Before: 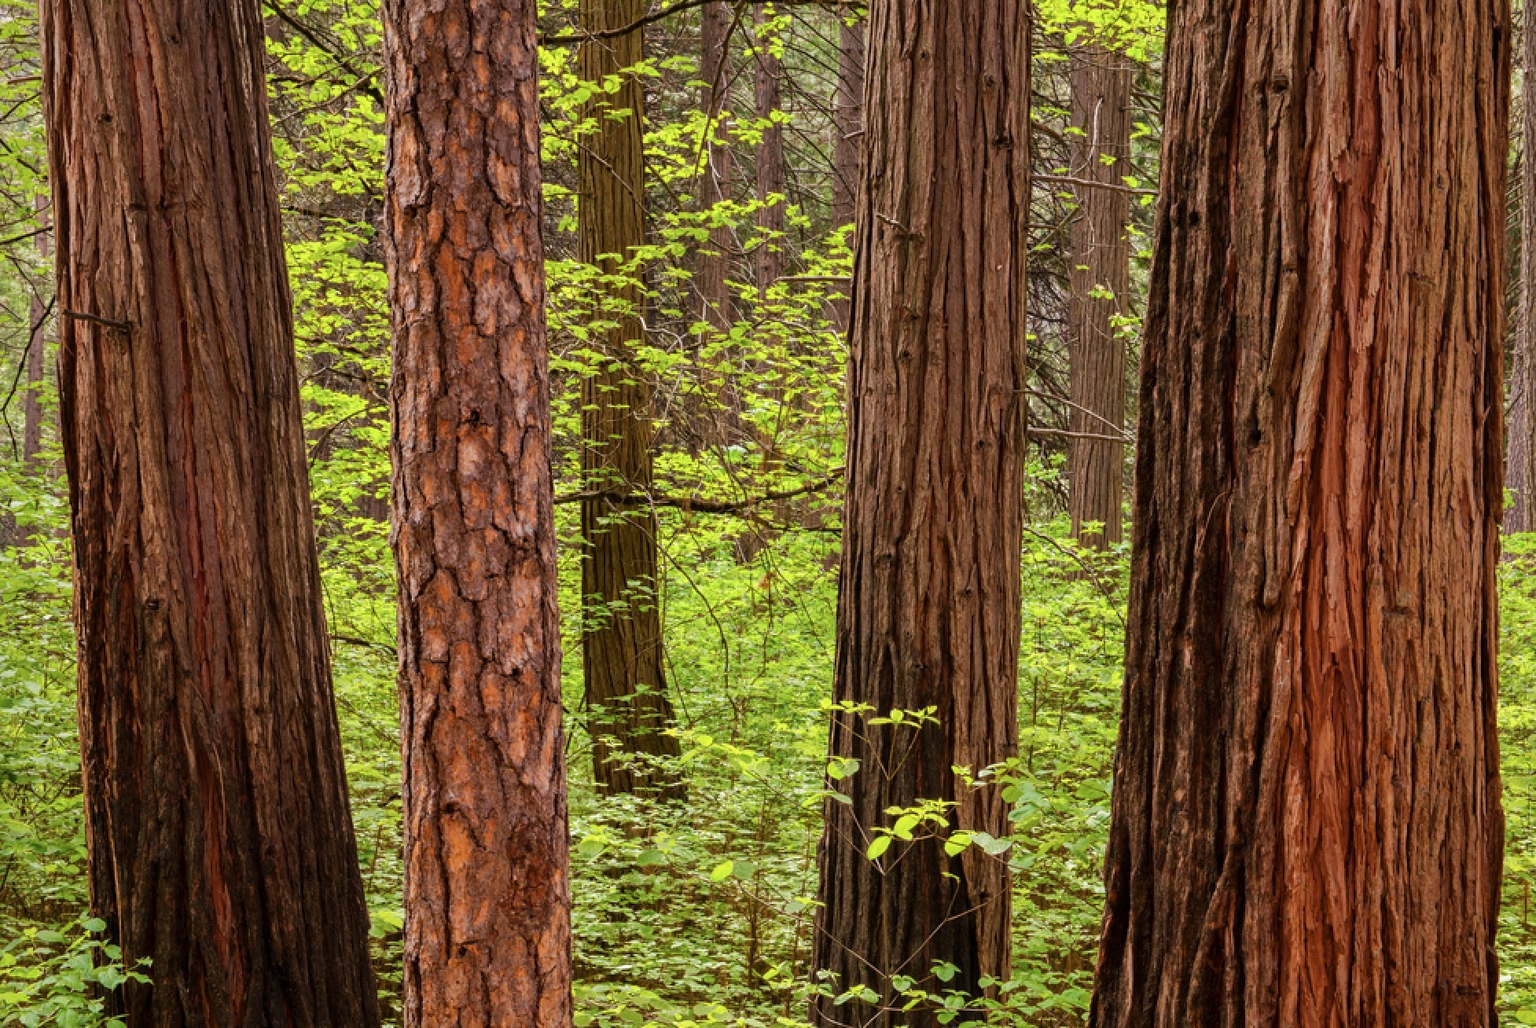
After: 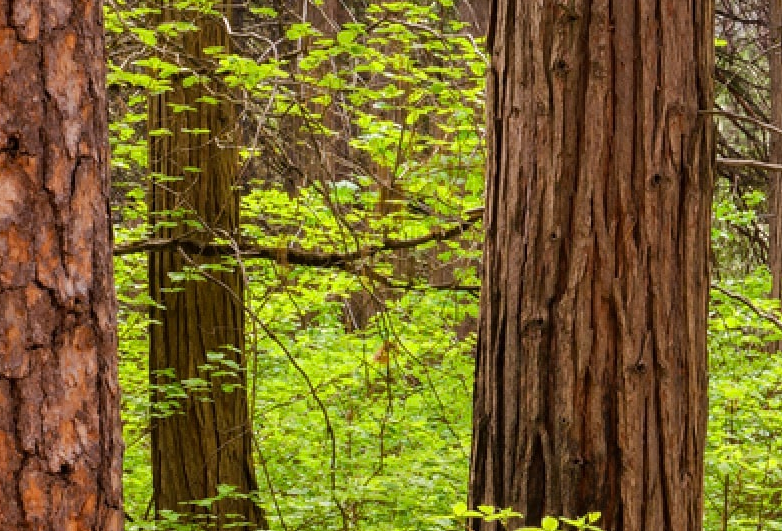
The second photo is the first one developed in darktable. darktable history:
crop: left 30.284%, top 29.525%, right 29.675%, bottom 29.862%
